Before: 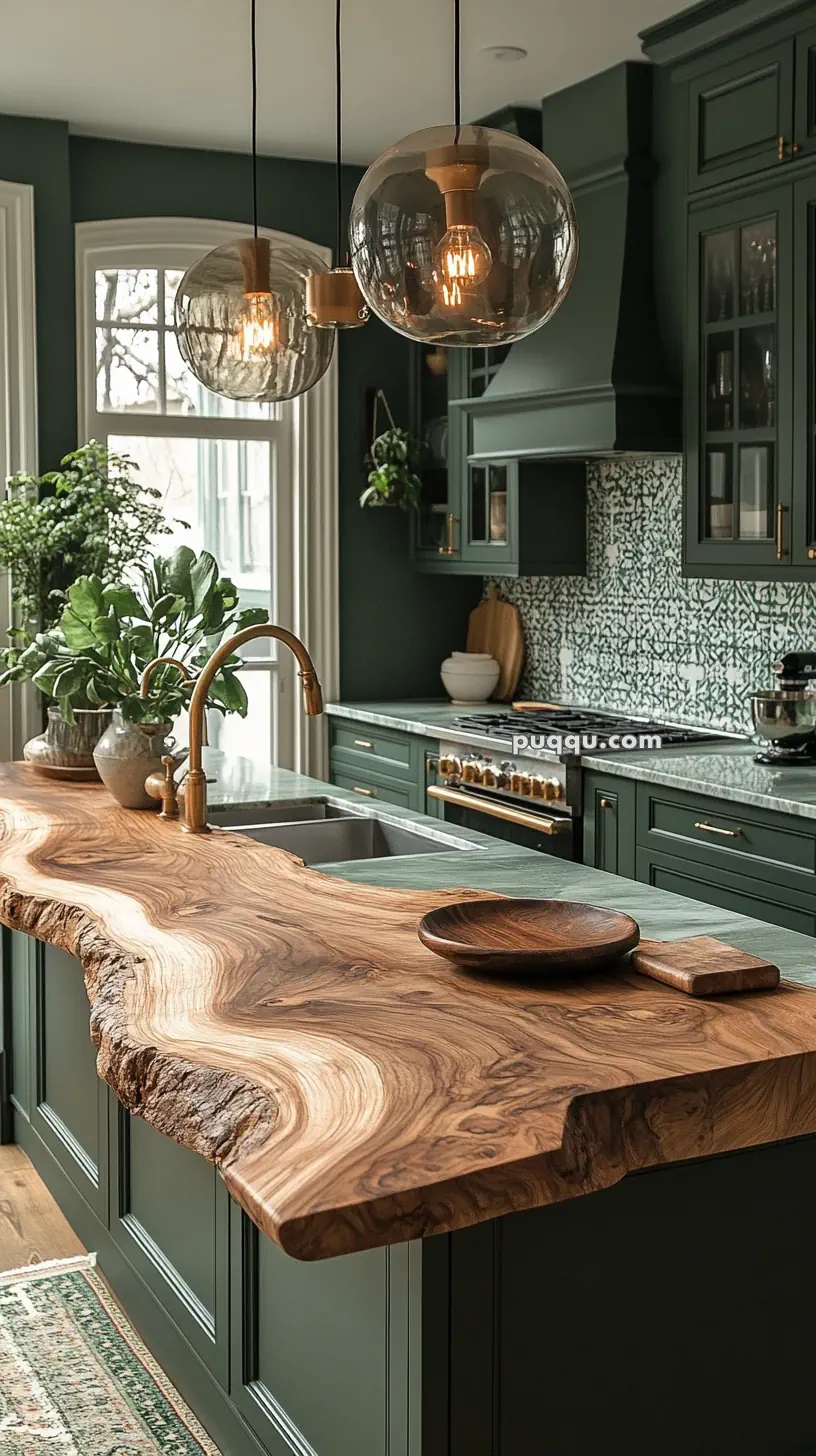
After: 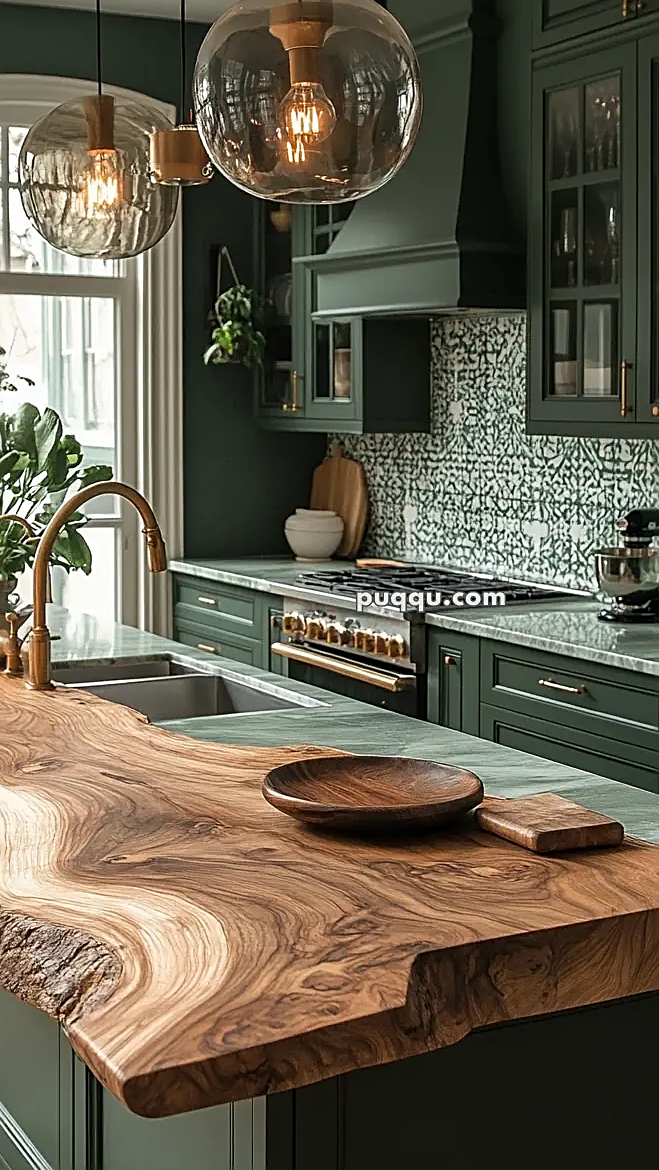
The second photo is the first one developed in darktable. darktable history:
sharpen: on, module defaults
crop: left 19.12%, top 9.833%, right 0%, bottom 9.795%
color correction: highlights b* 0.021
